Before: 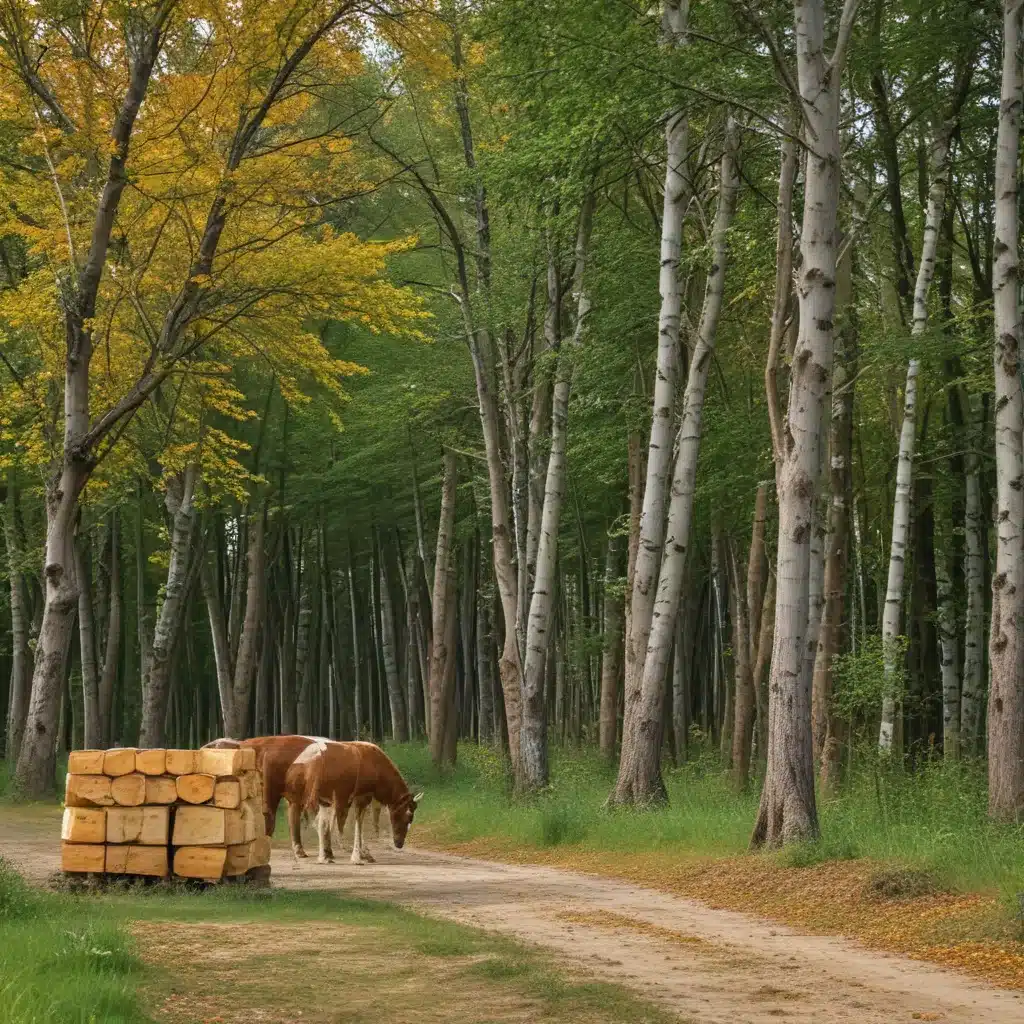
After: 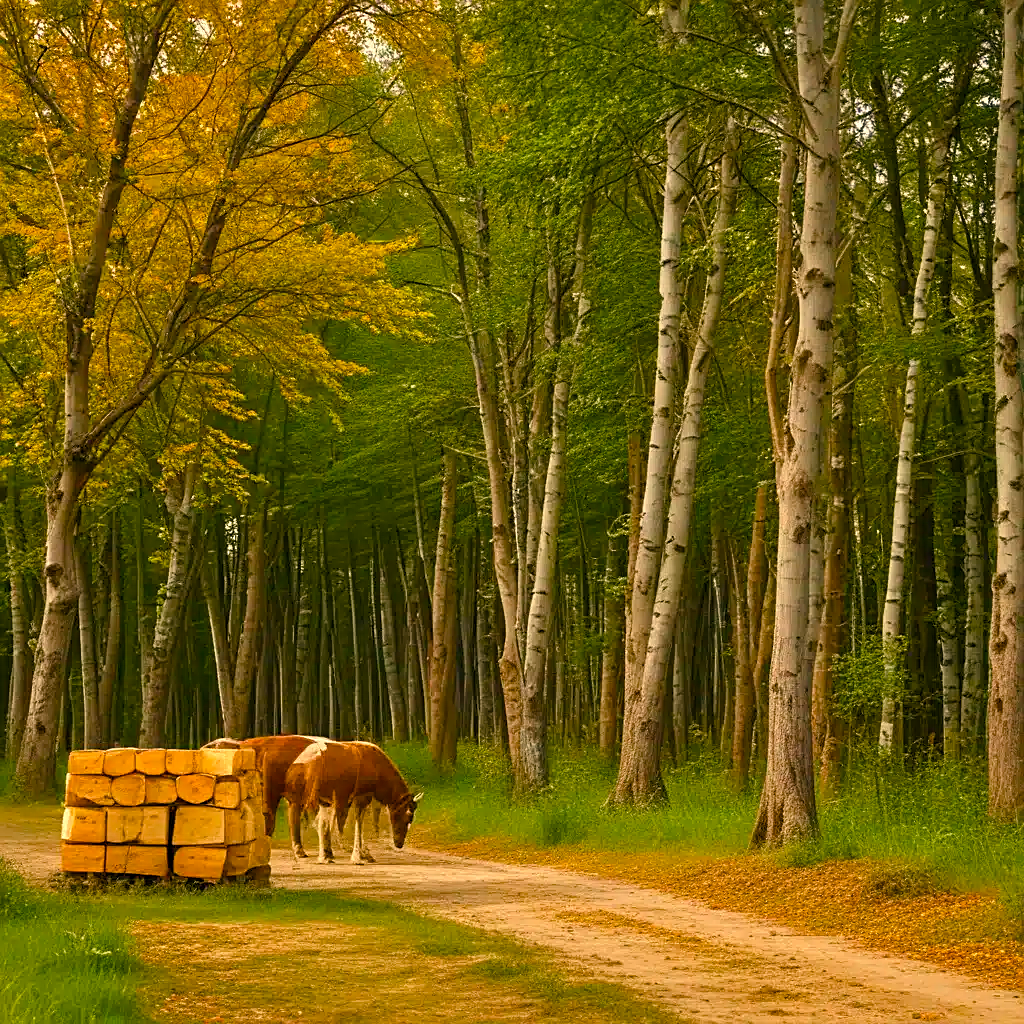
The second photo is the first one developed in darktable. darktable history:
color balance rgb: perceptual saturation grading › global saturation 45%, perceptual saturation grading › highlights -25%, perceptual saturation grading › shadows 50%, perceptual brilliance grading › global brilliance 3%, global vibrance 3%
sharpen: on, module defaults
white balance: red 1.123, blue 0.83
